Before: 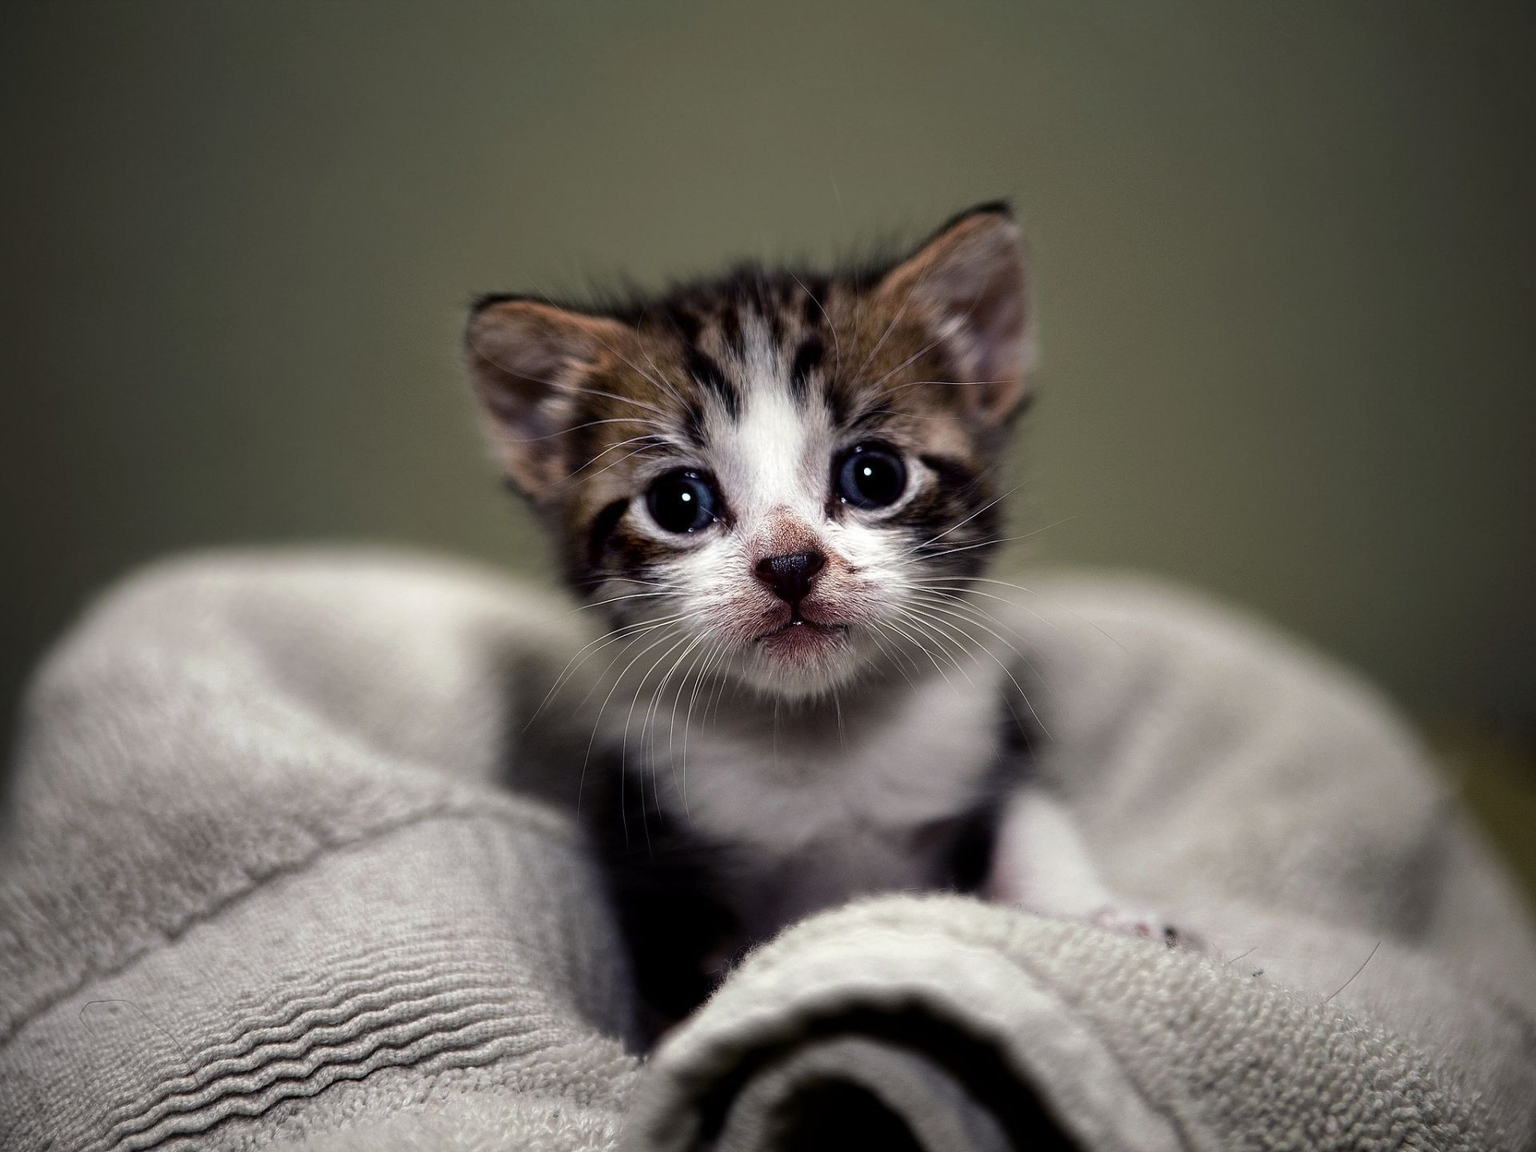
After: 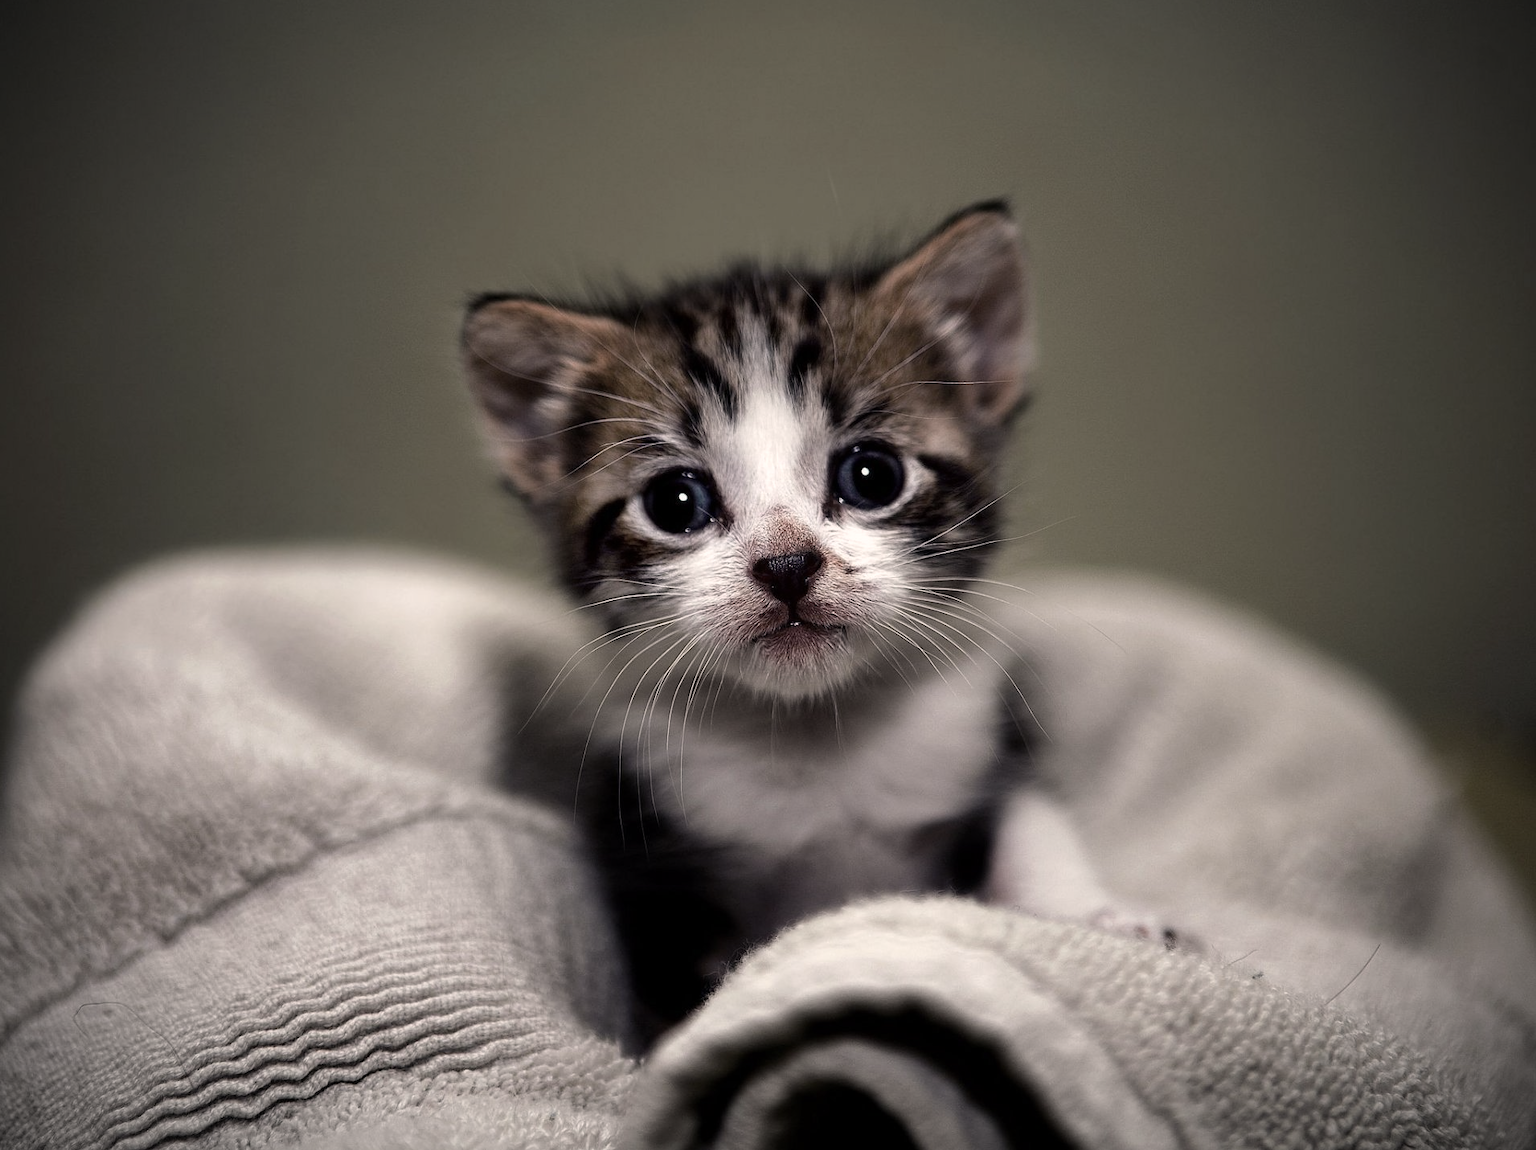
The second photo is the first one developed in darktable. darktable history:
crop and rotate: left 0.457%, top 0.22%, bottom 0.278%
color correction: highlights a* 5.56, highlights b* 5.21, saturation 0.644
vignetting: fall-off start 100.72%, width/height ratio 1.303
